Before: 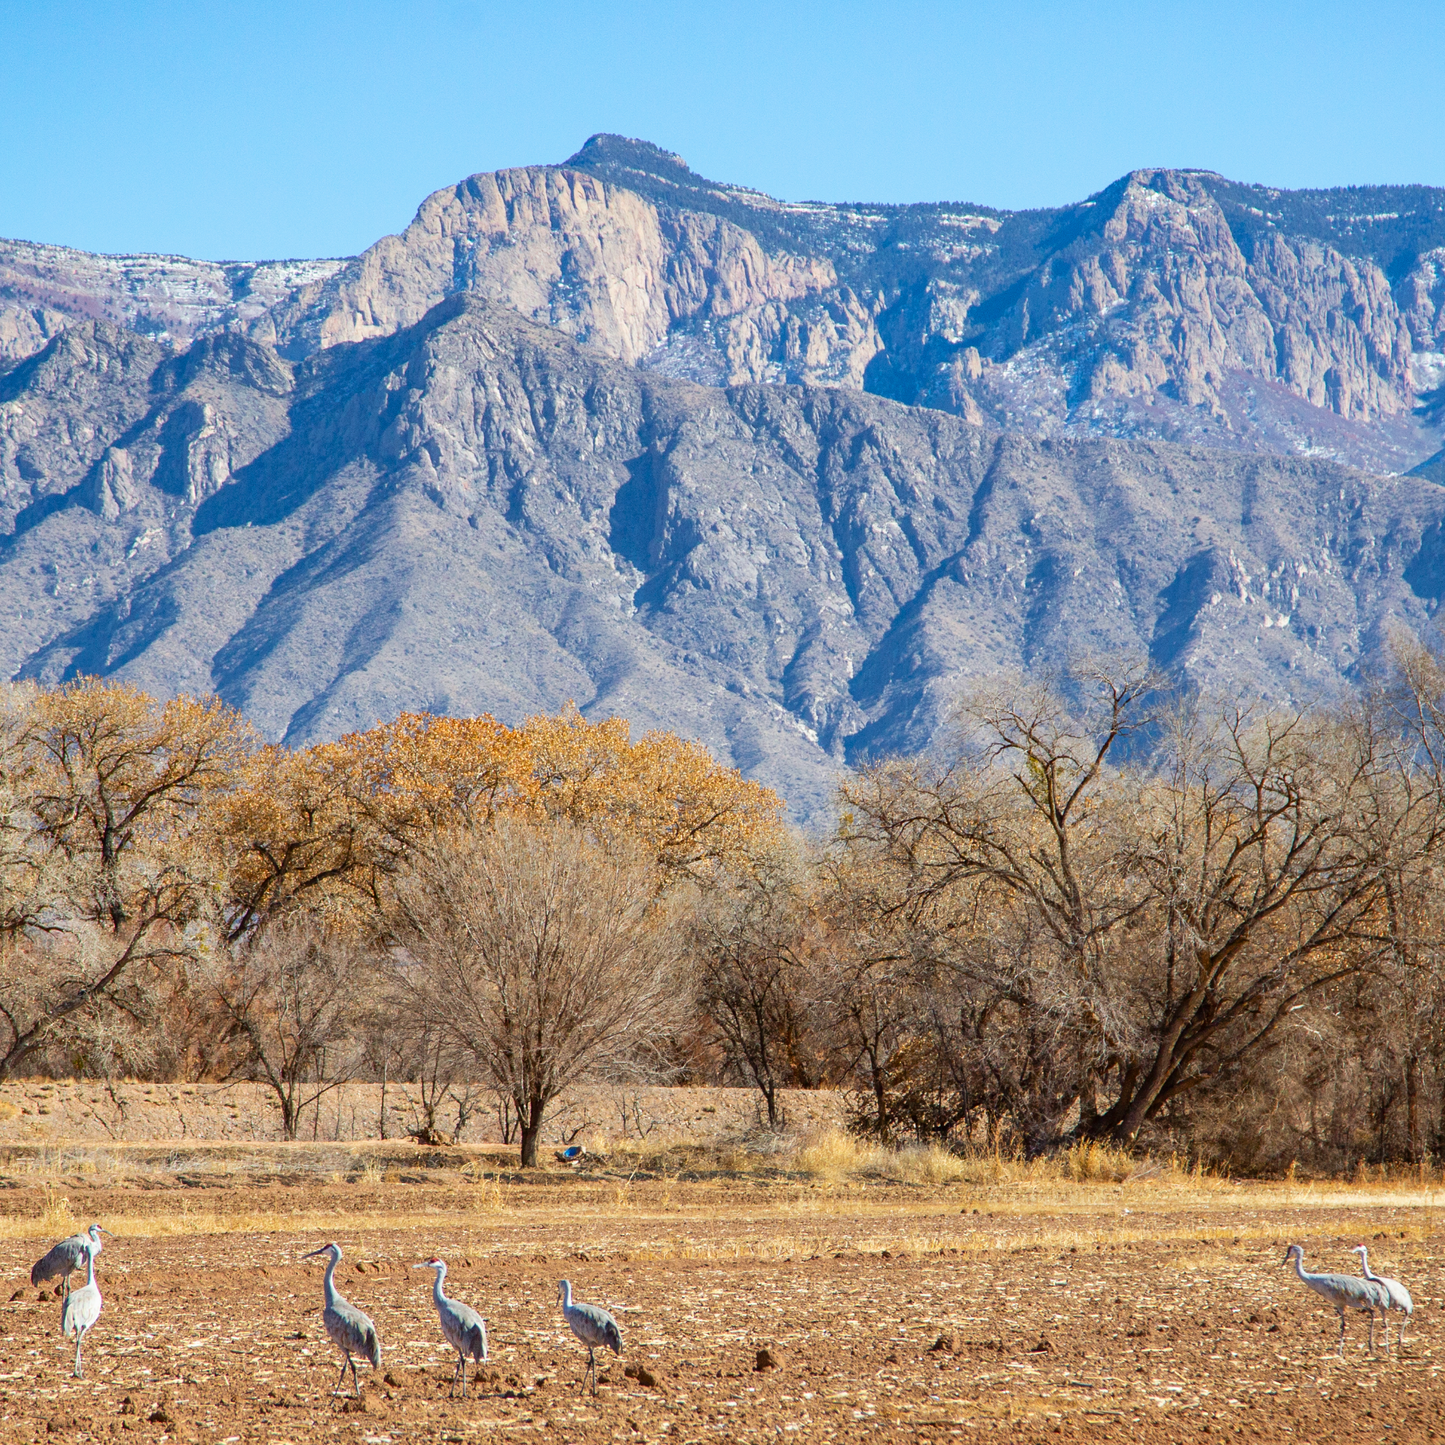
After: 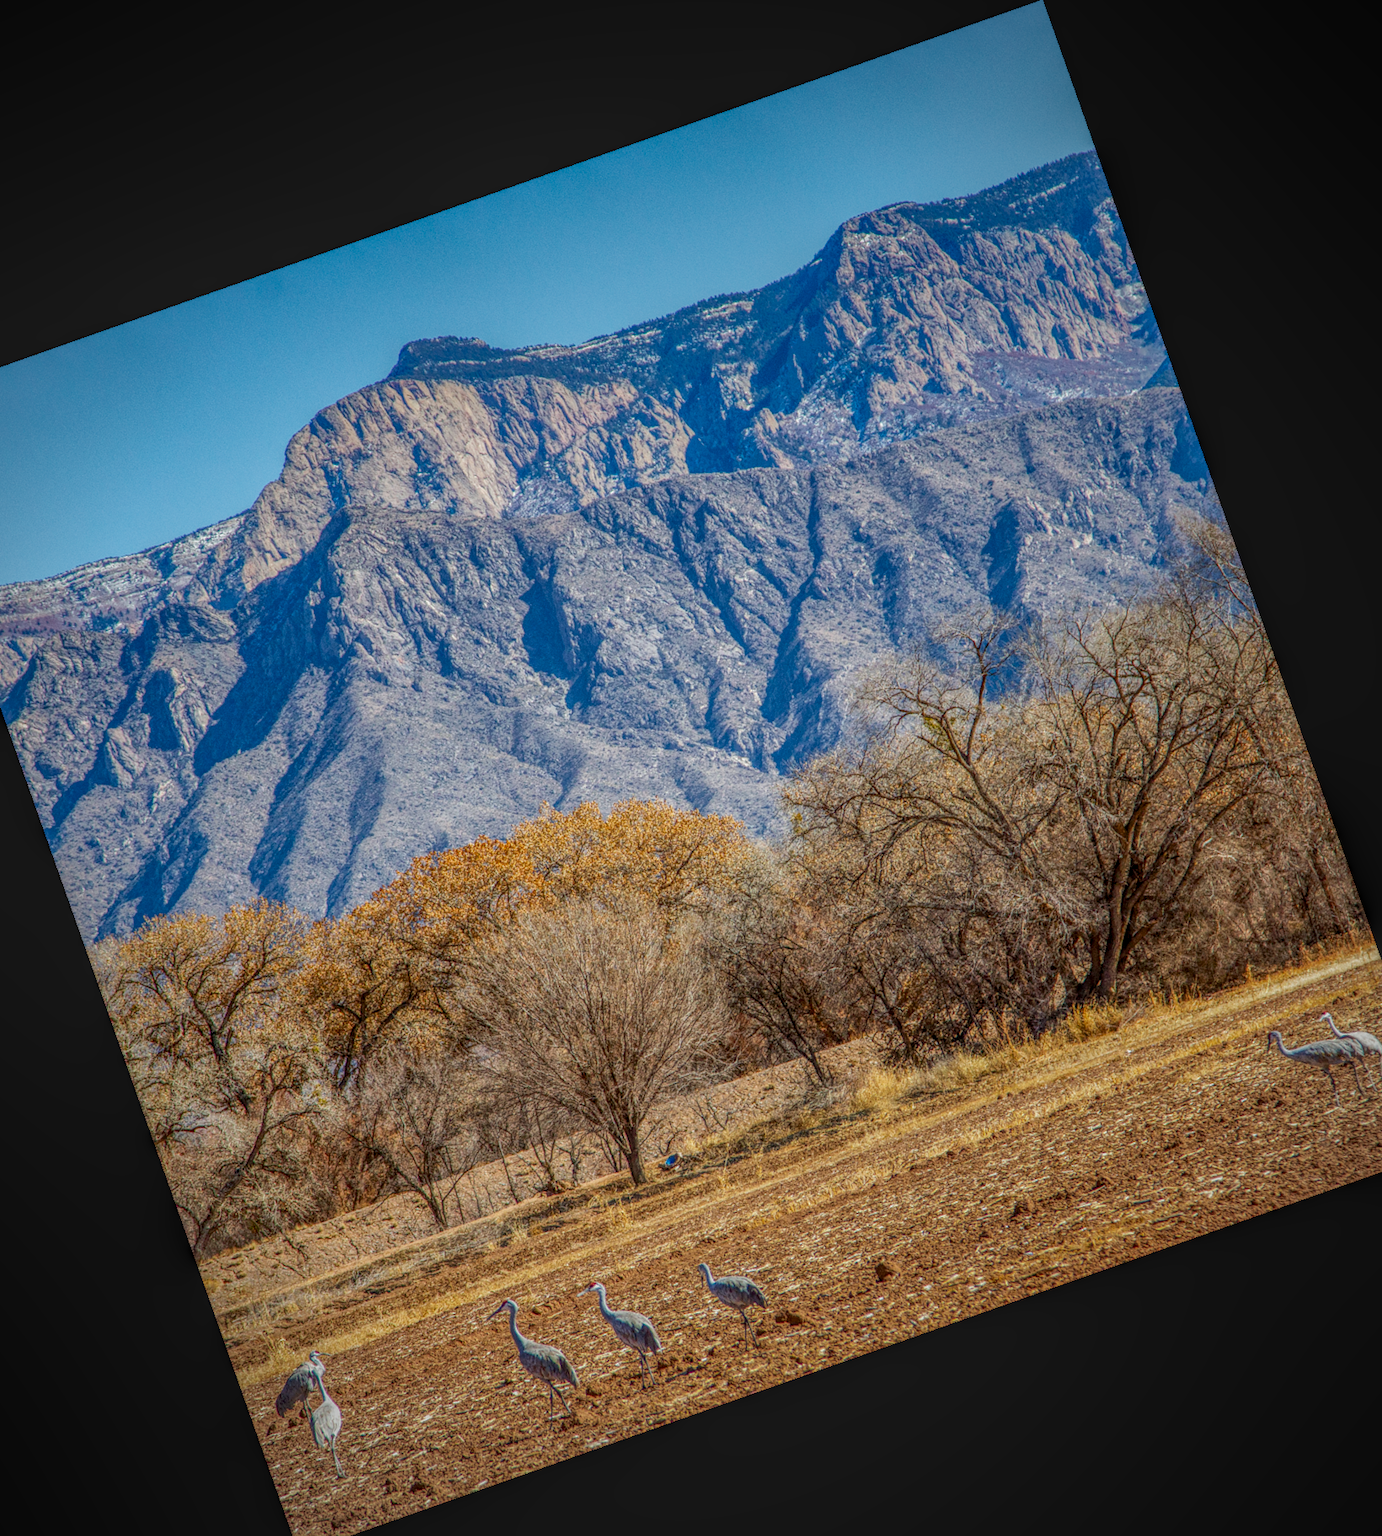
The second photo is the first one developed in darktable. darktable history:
local contrast: highlights 20%, shadows 30%, detail 200%, midtone range 0.2
crop and rotate: angle 19.43°, left 6.812%, right 4.125%, bottom 1.087%
shadows and highlights: on, module defaults
vignetting: fall-off radius 60.92%
